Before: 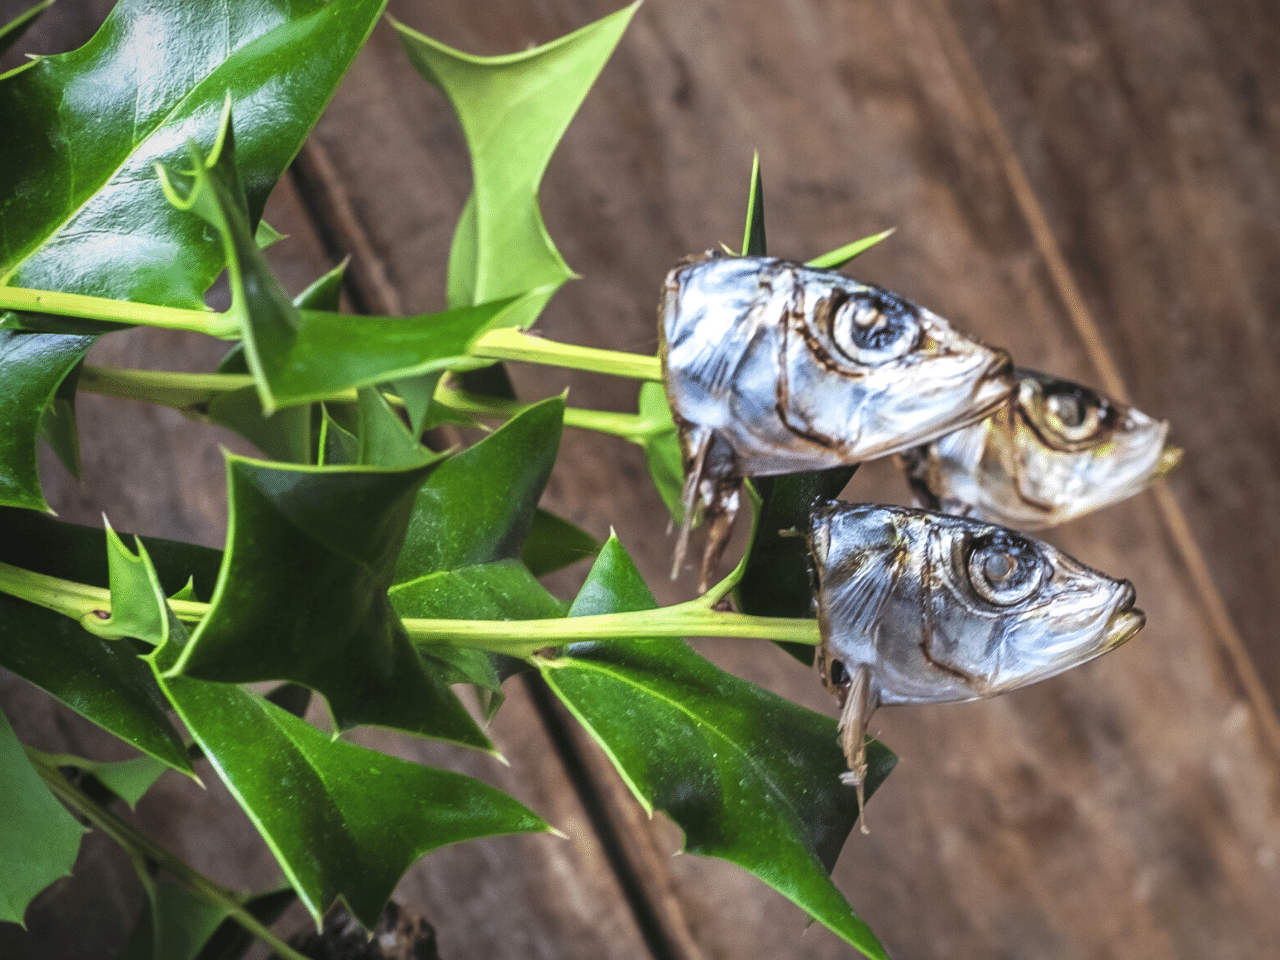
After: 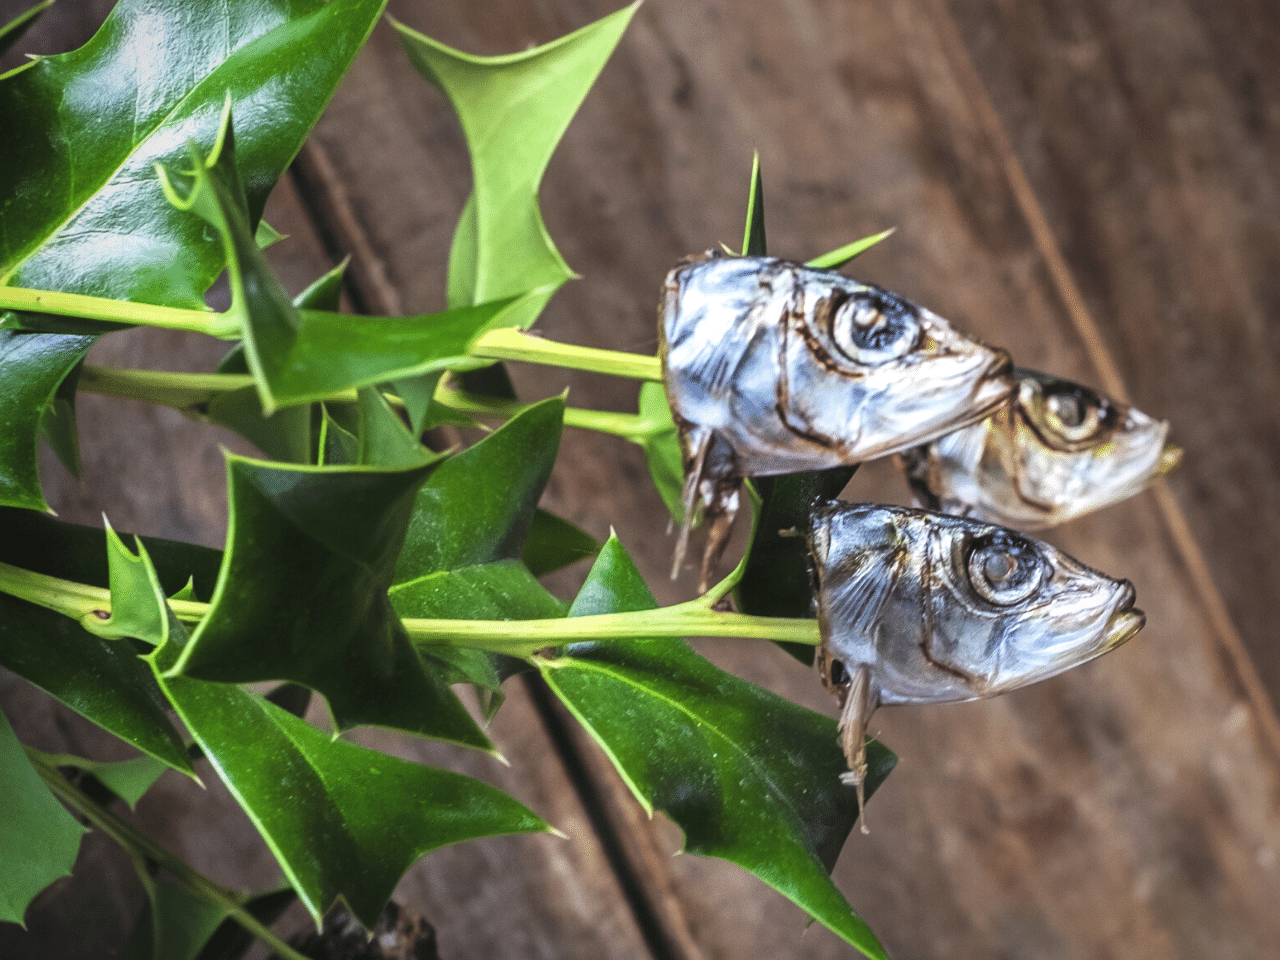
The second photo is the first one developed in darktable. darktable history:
levels: mode automatic, gray 50.8%
